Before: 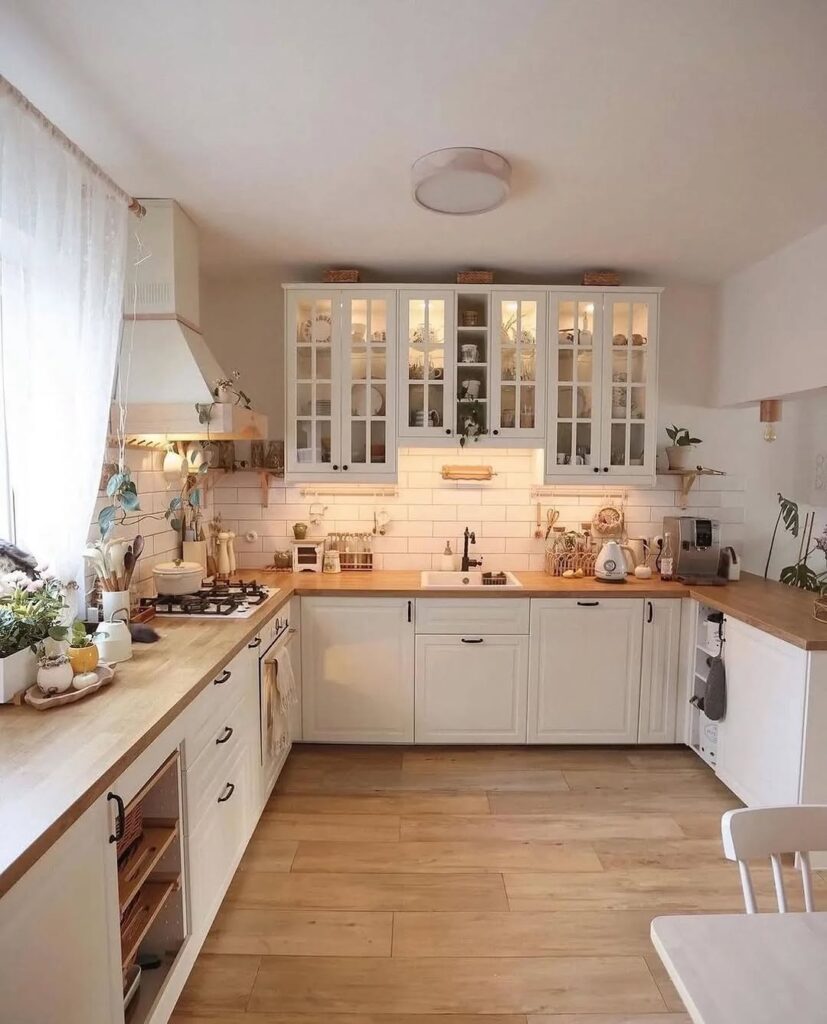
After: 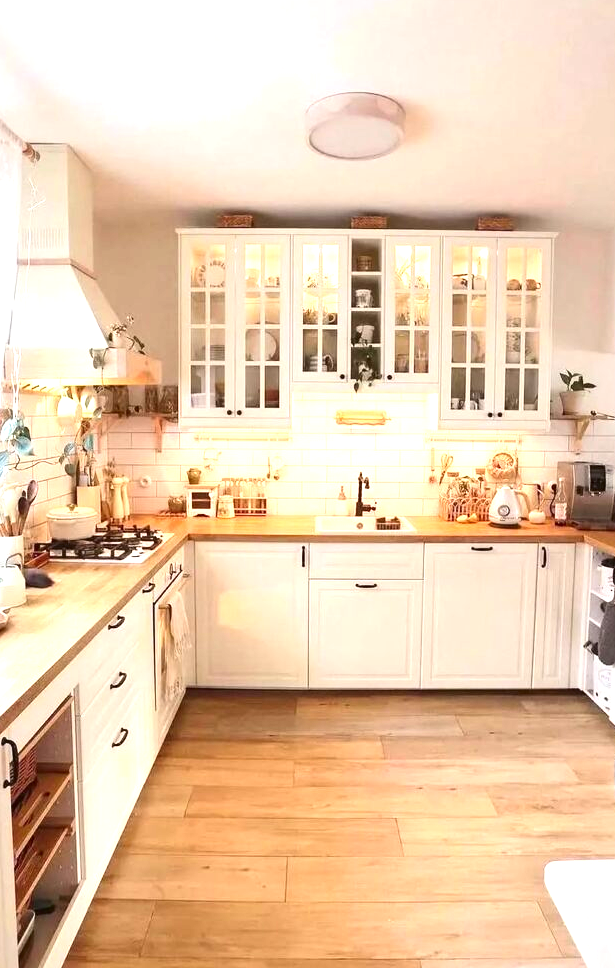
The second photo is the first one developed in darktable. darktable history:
contrast brightness saturation: contrast 0.133, brightness -0.053, saturation 0.153
crop and rotate: left 12.923%, top 5.407%, right 12.593%
exposure: black level correction 0, exposure 1.199 EV, compensate highlight preservation false
